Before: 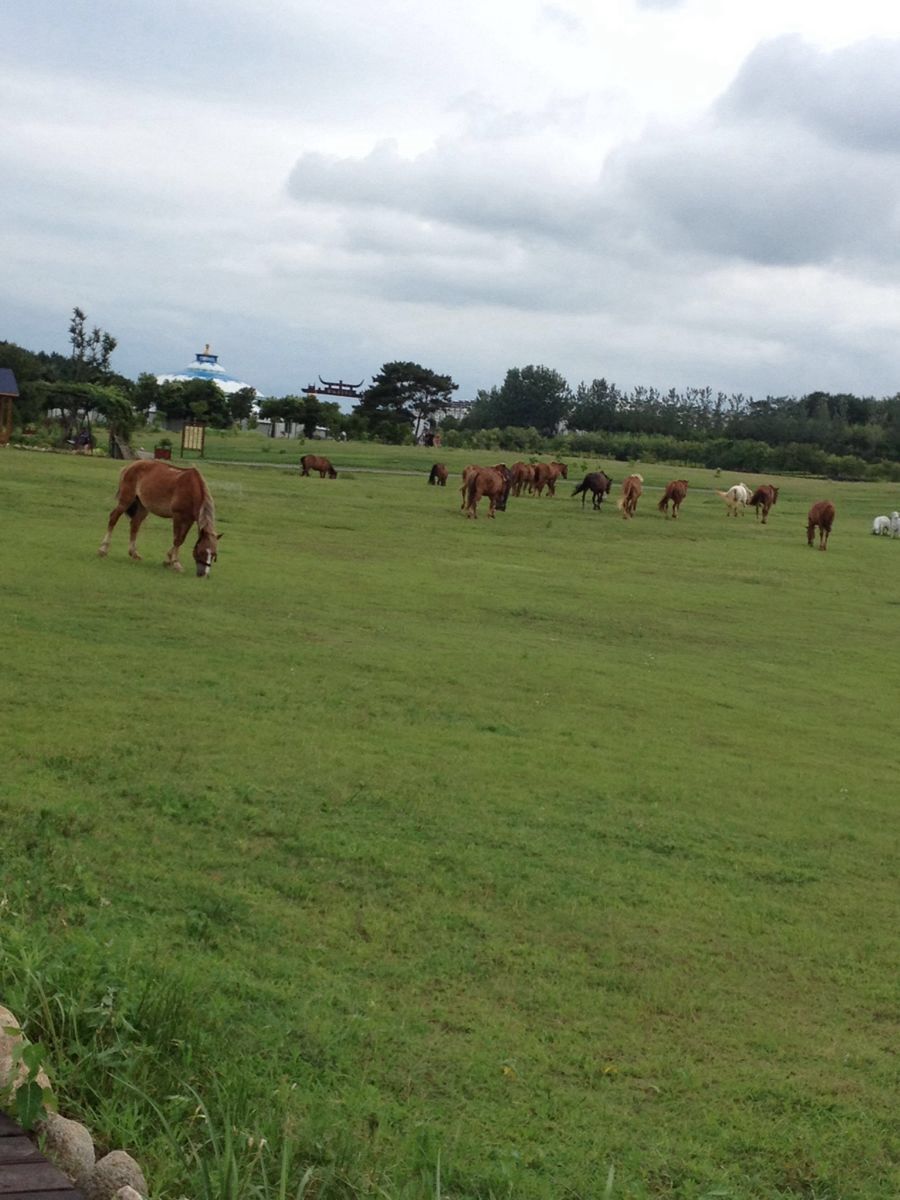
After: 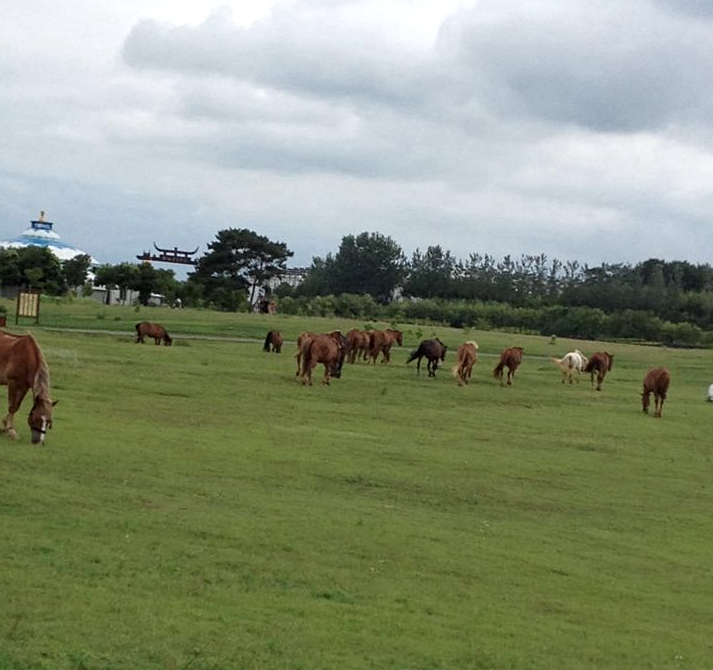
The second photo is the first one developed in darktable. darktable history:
local contrast: highlights 106%, shadows 101%, detail 119%, midtone range 0.2
sharpen: amount 0.215
crop: left 18.364%, top 11.089%, right 2.362%, bottom 33.017%
